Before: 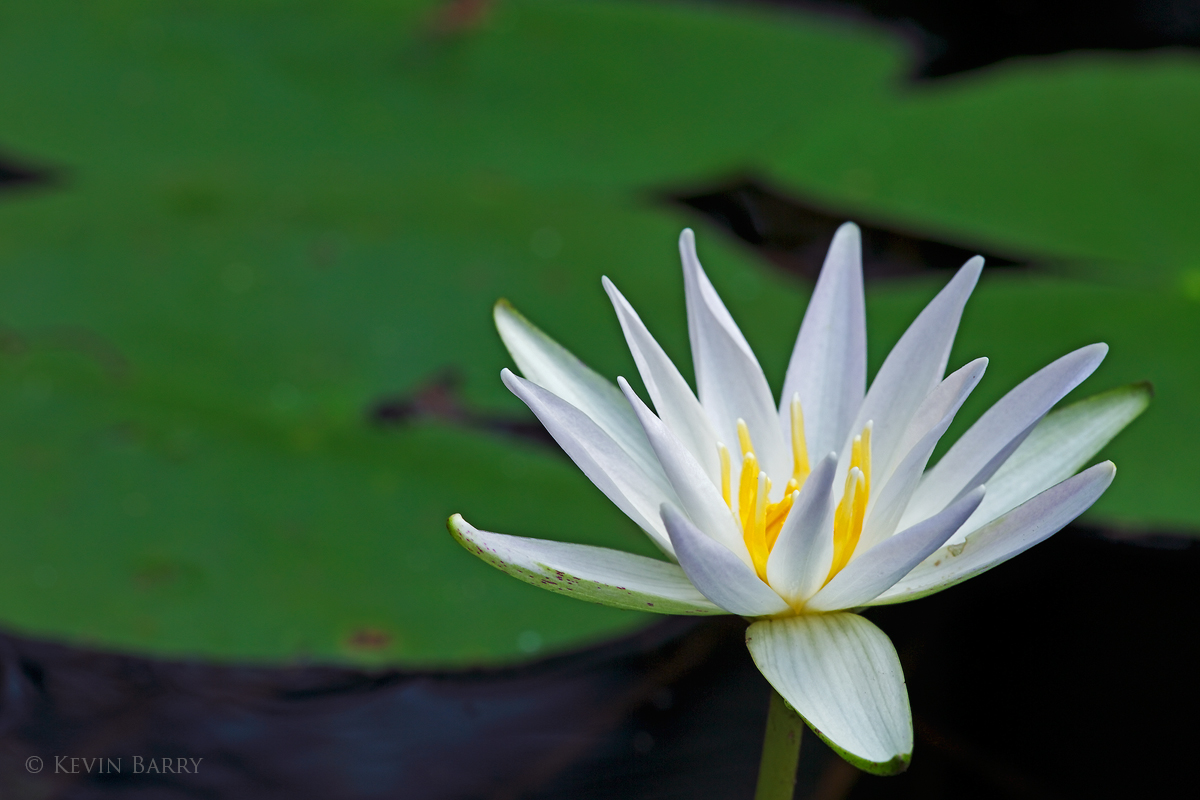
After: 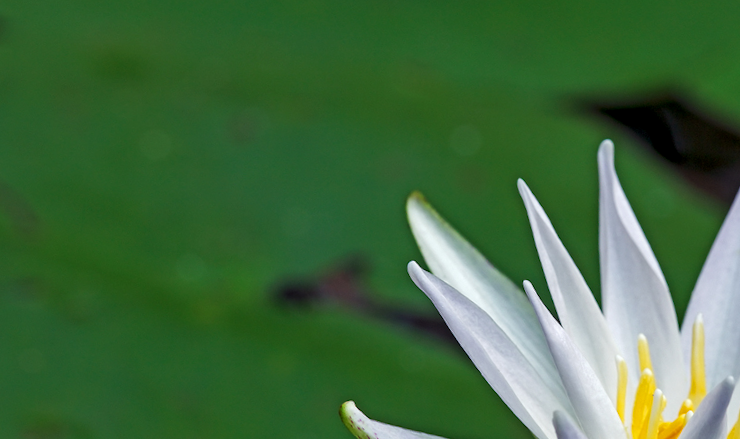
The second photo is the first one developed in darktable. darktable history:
local contrast: on, module defaults
crop and rotate: angle -5.6°, left 2.114%, top 6.968%, right 27.406%, bottom 30.26%
